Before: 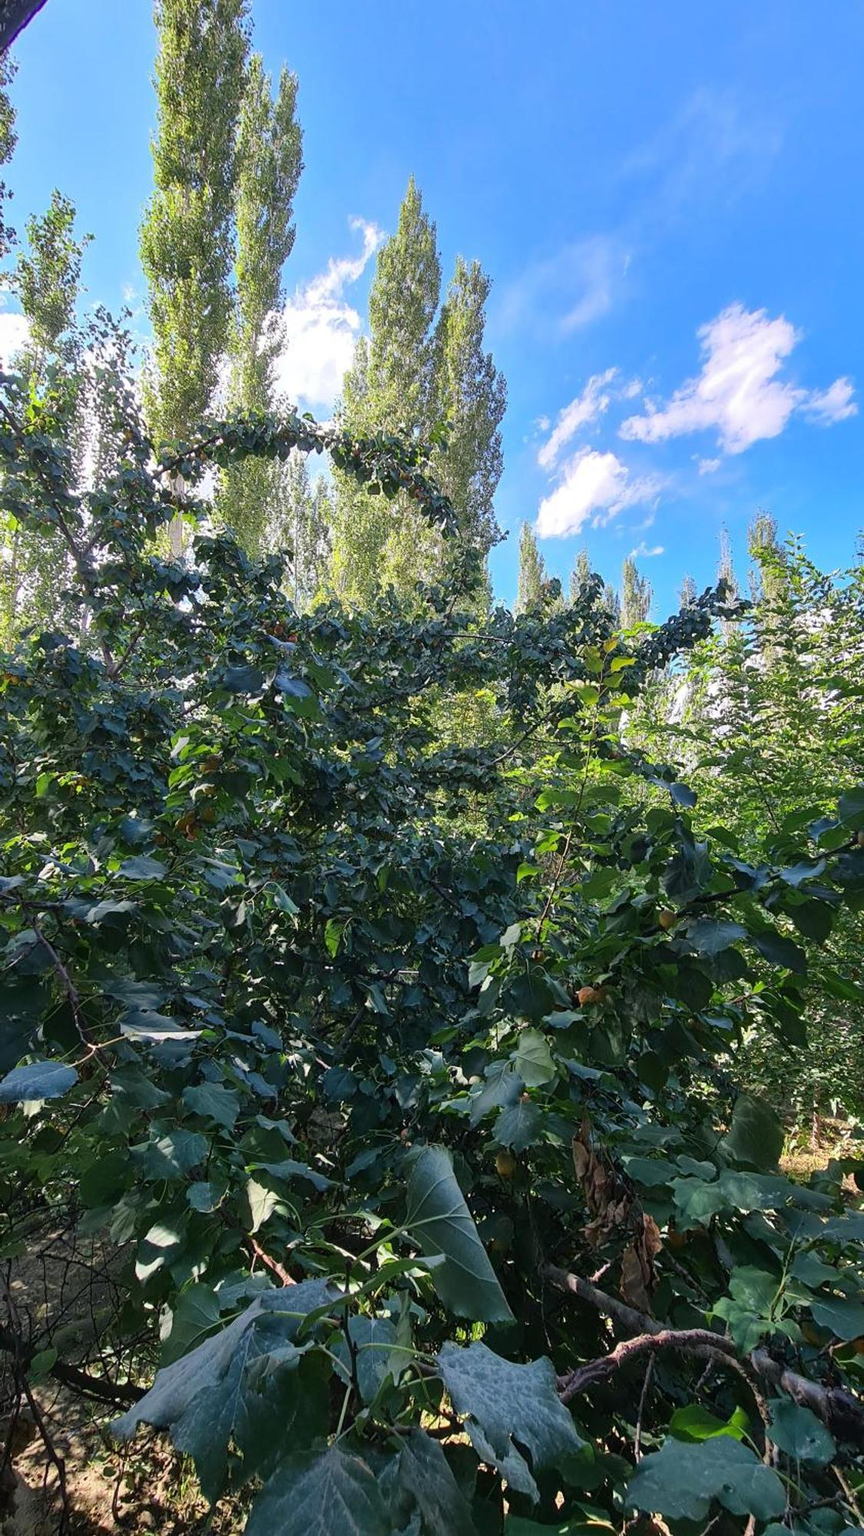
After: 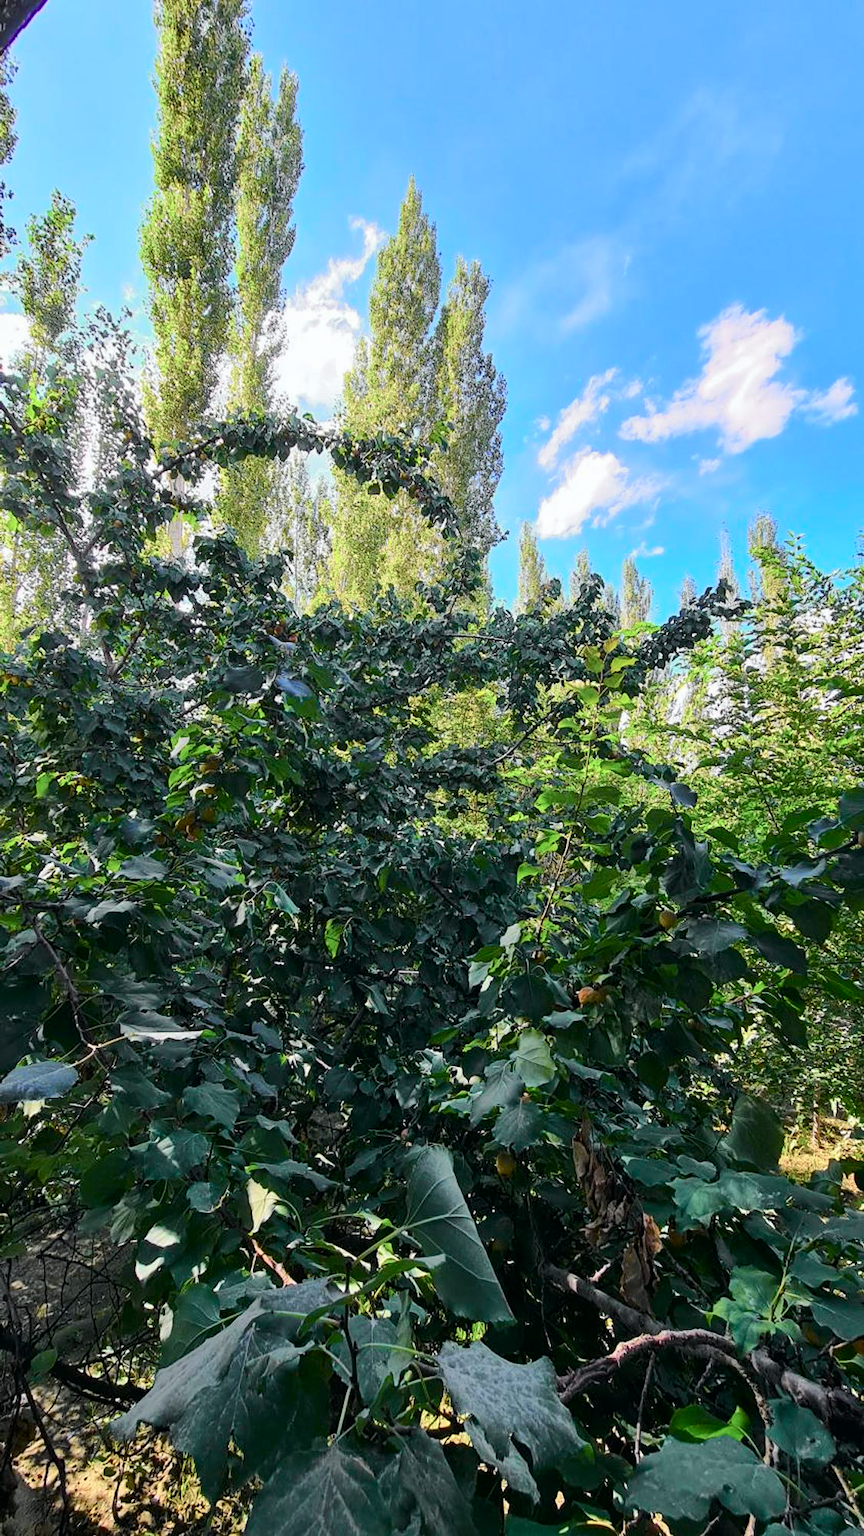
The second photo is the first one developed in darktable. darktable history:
tone curve: curves: ch0 [(0, 0) (0.037, 0.011) (0.131, 0.108) (0.279, 0.279) (0.476, 0.554) (0.617, 0.693) (0.704, 0.77) (0.813, 0.852) (0.916, 0.924) (1, 0.993)]; ch1 [(0, 0) (0.318, 0.278) (0.444, 0.427) (0.493, 0.492) (0.508, 0.502) (0.534, 0.531) (0.562, 0.571) (0.626, 0.667) (0.746, 0.764) (1, 1)]; ch2 [(0, 0) (0.316, 0.292) (0.381, 0.37) (0.423, 0.448) (0.476, 0.492) (0.502, 0.498) (0.522, 0.518) (0.533, 0.532) (0.586, 0.631) (0.634, 0.663) (0.7, 0.7) (0.861, 0.808) (1, 0.951)], color space Lab, independent channels, preserve colors none
